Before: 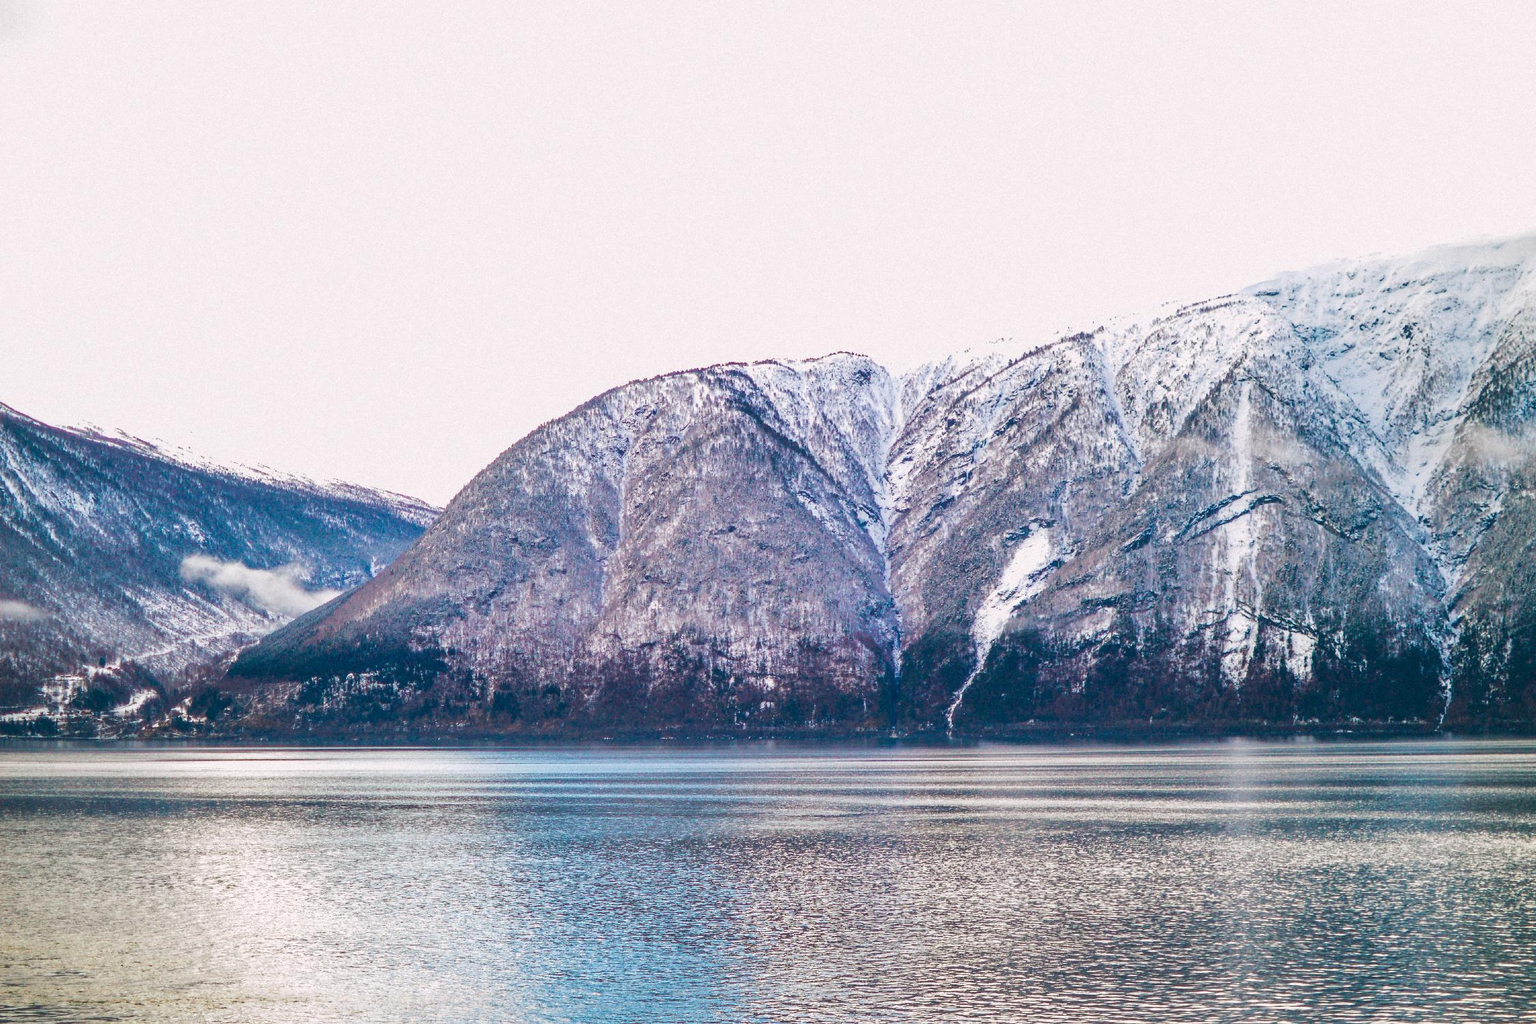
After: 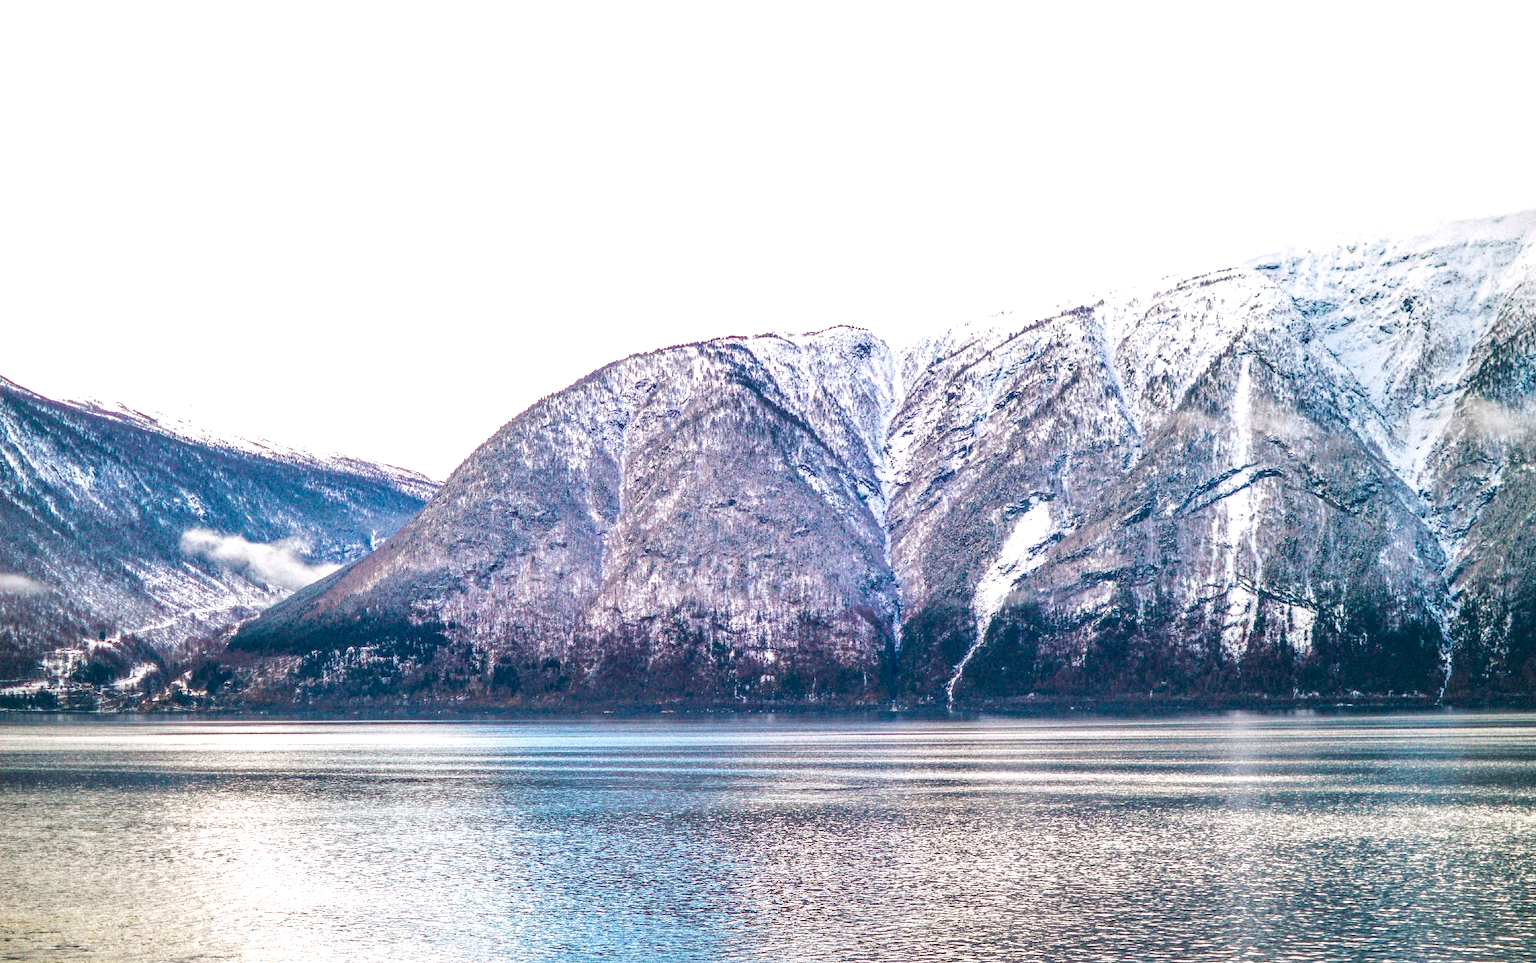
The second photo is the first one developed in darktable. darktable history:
crop and rotate: top 2.643%, bottom 3.278%
tone equalizer: -8 EV -0.438 EV, -7 EV -0.358 EV, -6 EV -0.302 EV, -5 EV -0.195 EV, -3 EV 0.243 EV, -2 EV 0.308 EV, -1 EV 0.381 EV, +0 EV 0.409 EV, mask exposure compensation -0.495 EV
local contrast: on, module defaults
